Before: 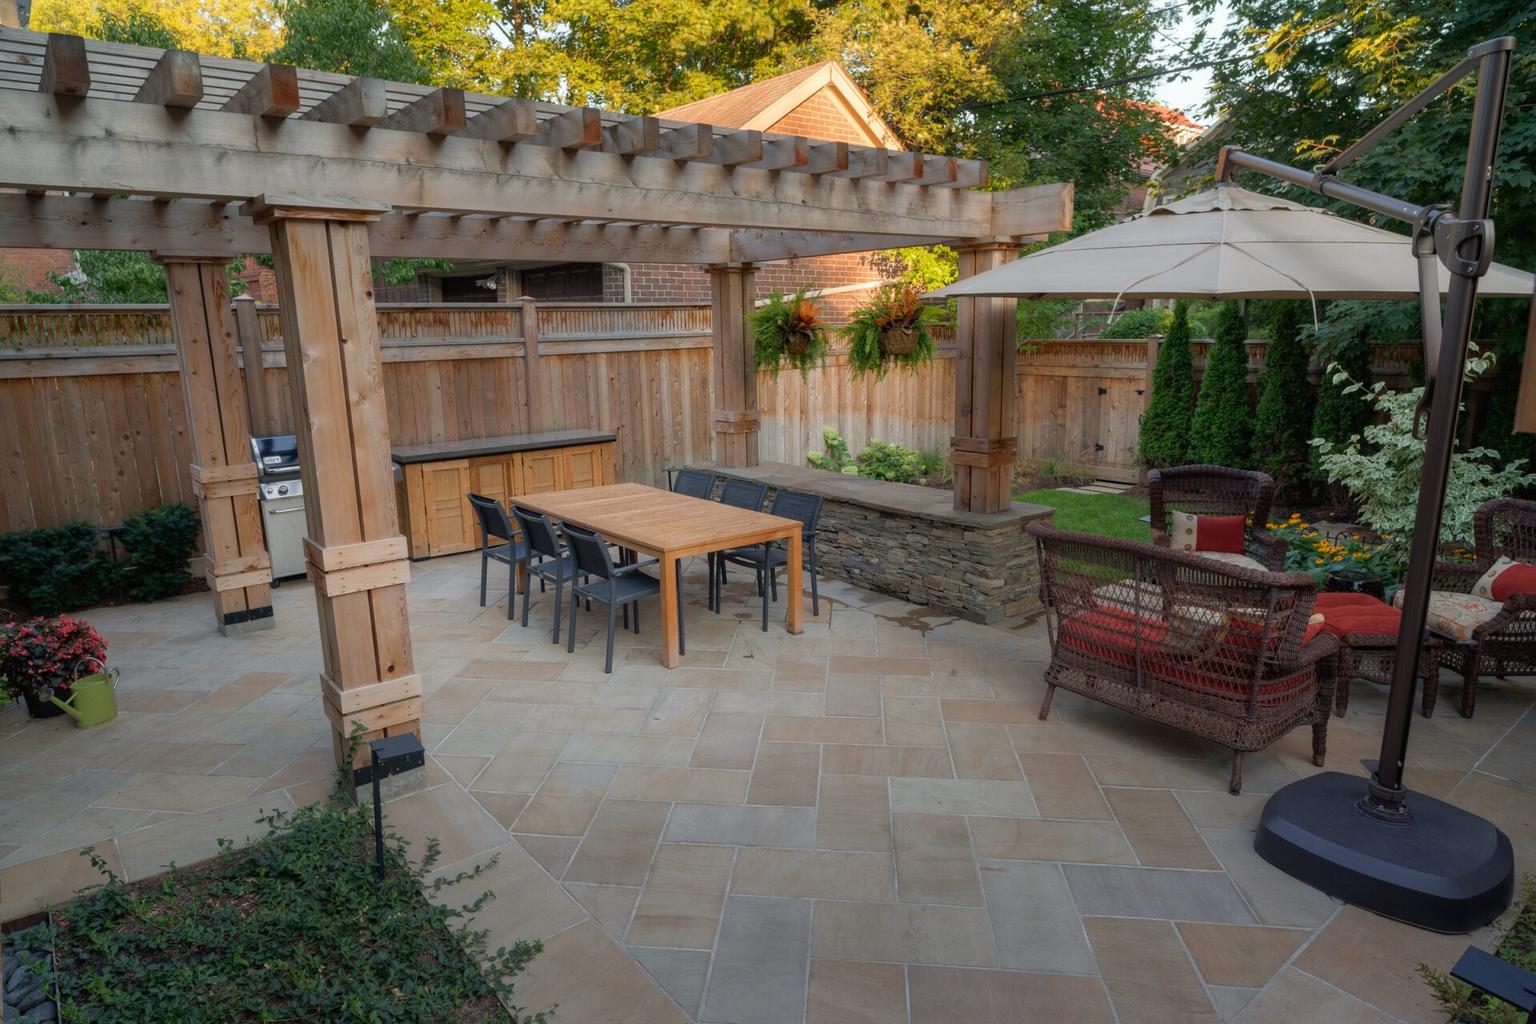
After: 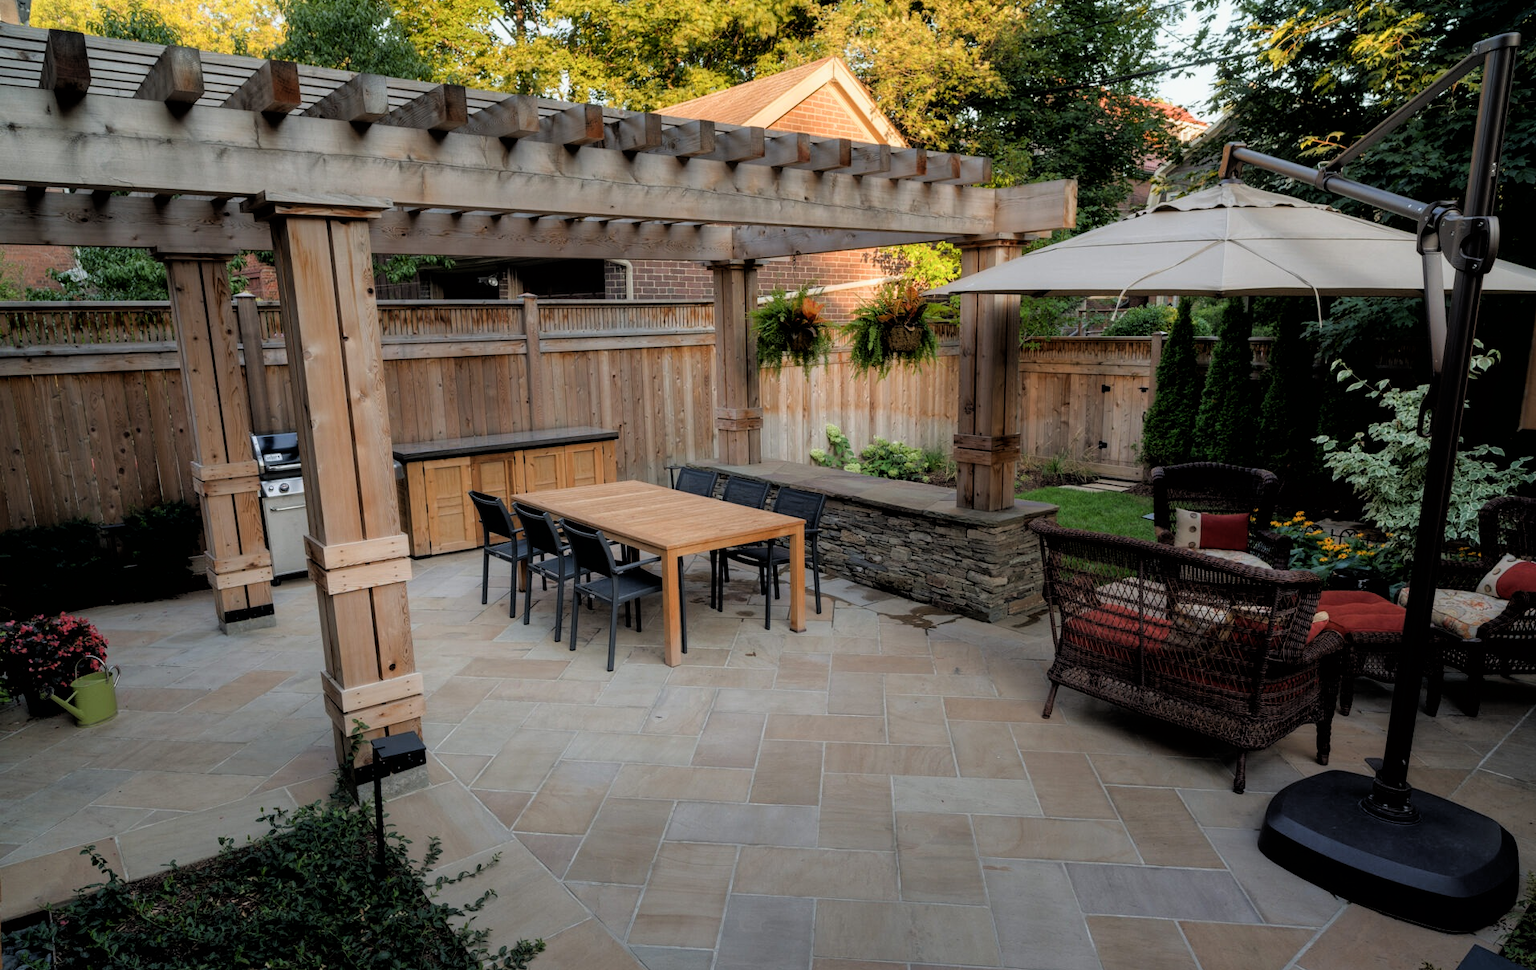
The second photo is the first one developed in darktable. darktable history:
crop: top 0.448%, right 0.264%, bottom 5.045%
filmic rgb: black relative exposure -3.72 EV, white relative exposure 2.77 EV, dynamic range scaling -5.32%, hardness 3.03
color balance: mode lift, gamma, gain (sRGB)
